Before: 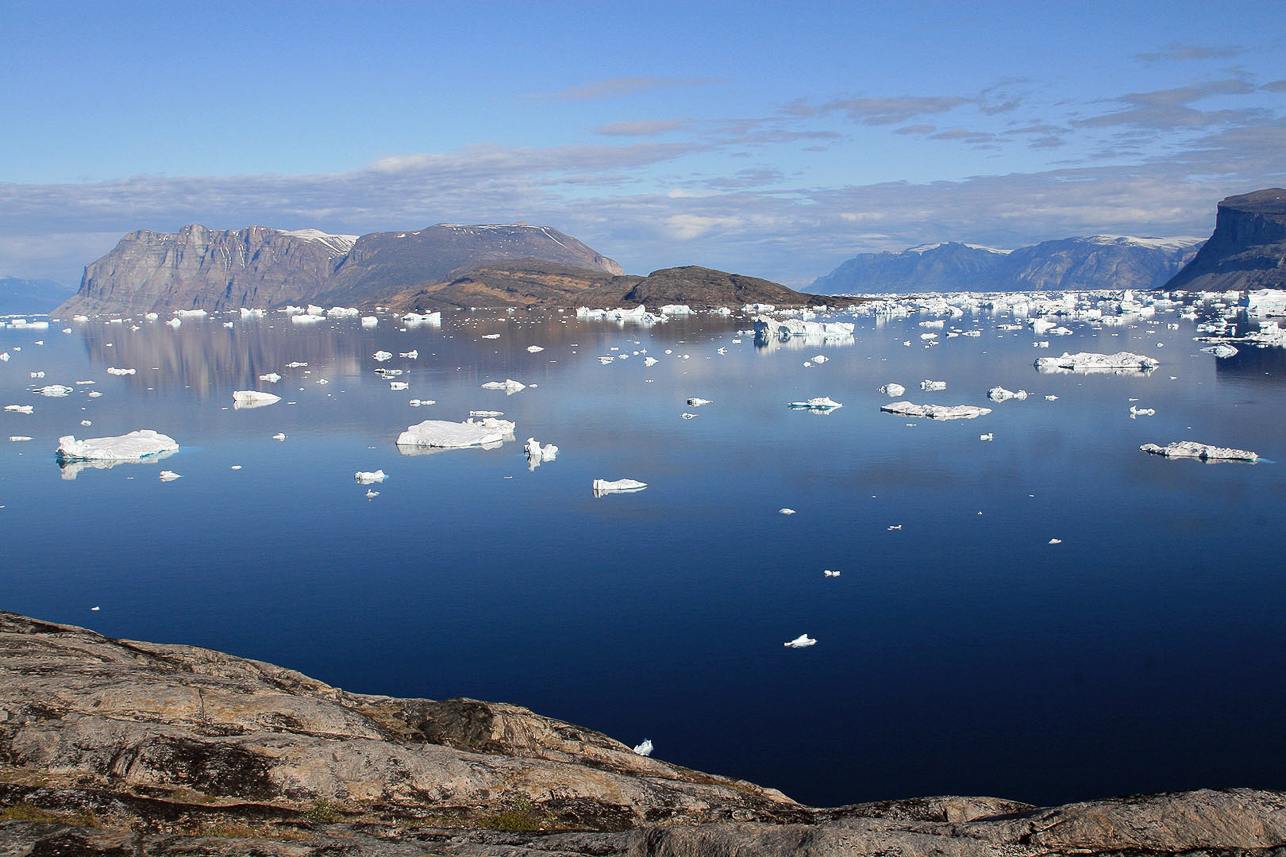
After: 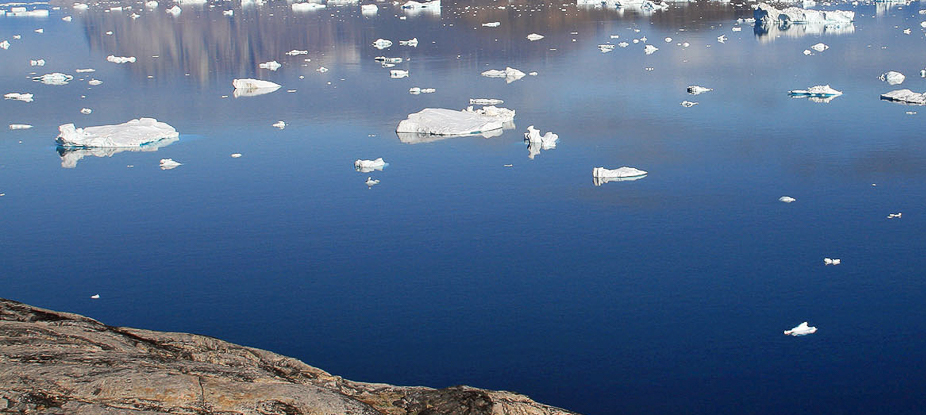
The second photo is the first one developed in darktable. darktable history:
crop: top 36.498%, right 27.964%, bottom 14.995%
shadows and highlights: low approximation 0.01, soften with gaussian
